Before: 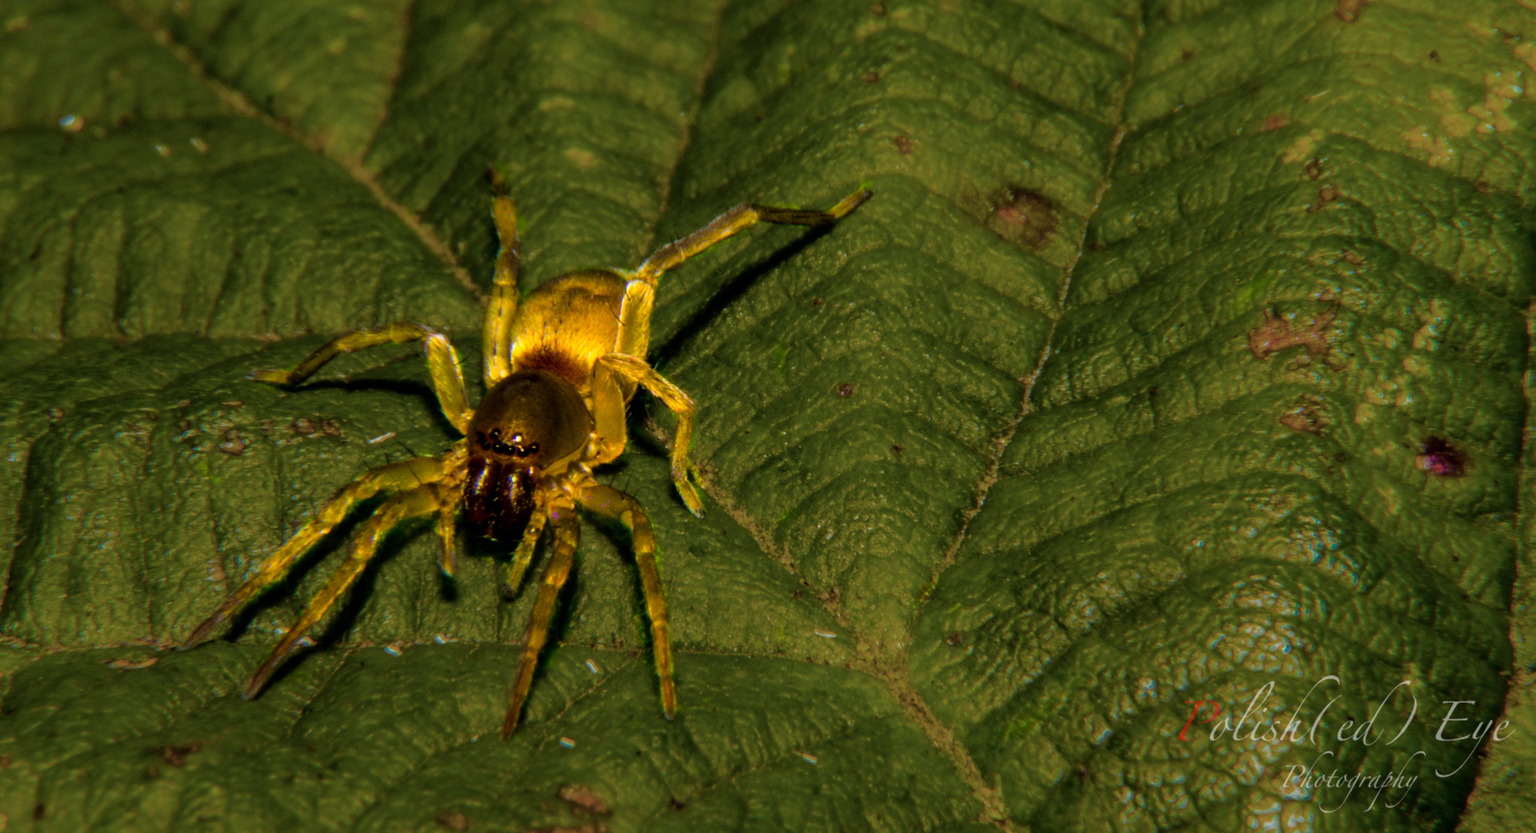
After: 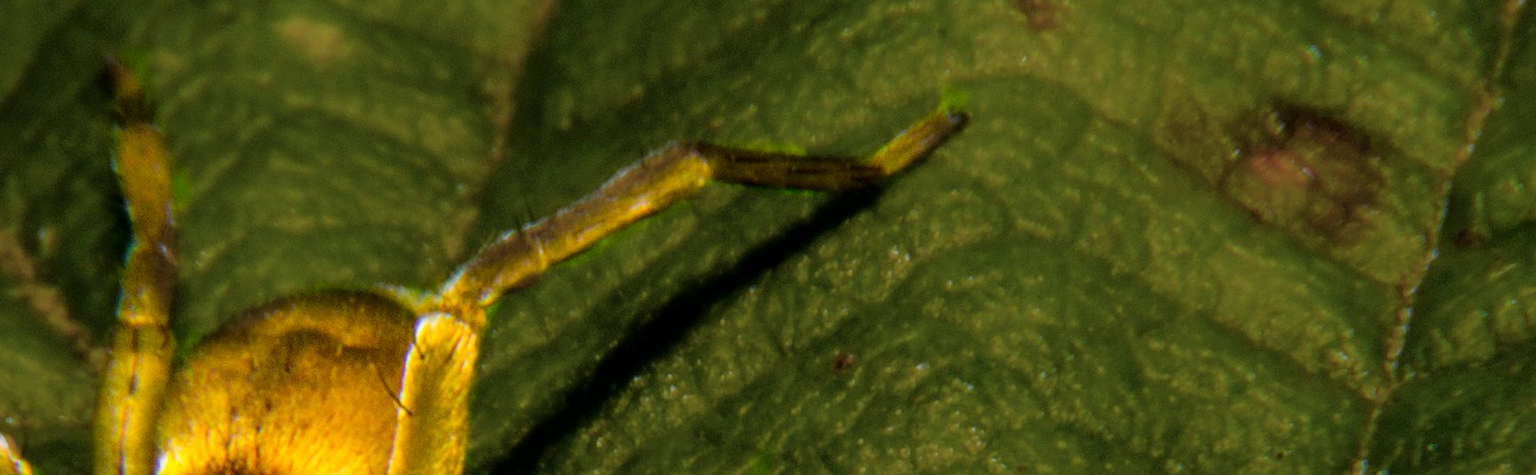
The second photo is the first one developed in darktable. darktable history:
crop: left 28.728%, top 16.87%, right 26.67%, bottom 57.624%
